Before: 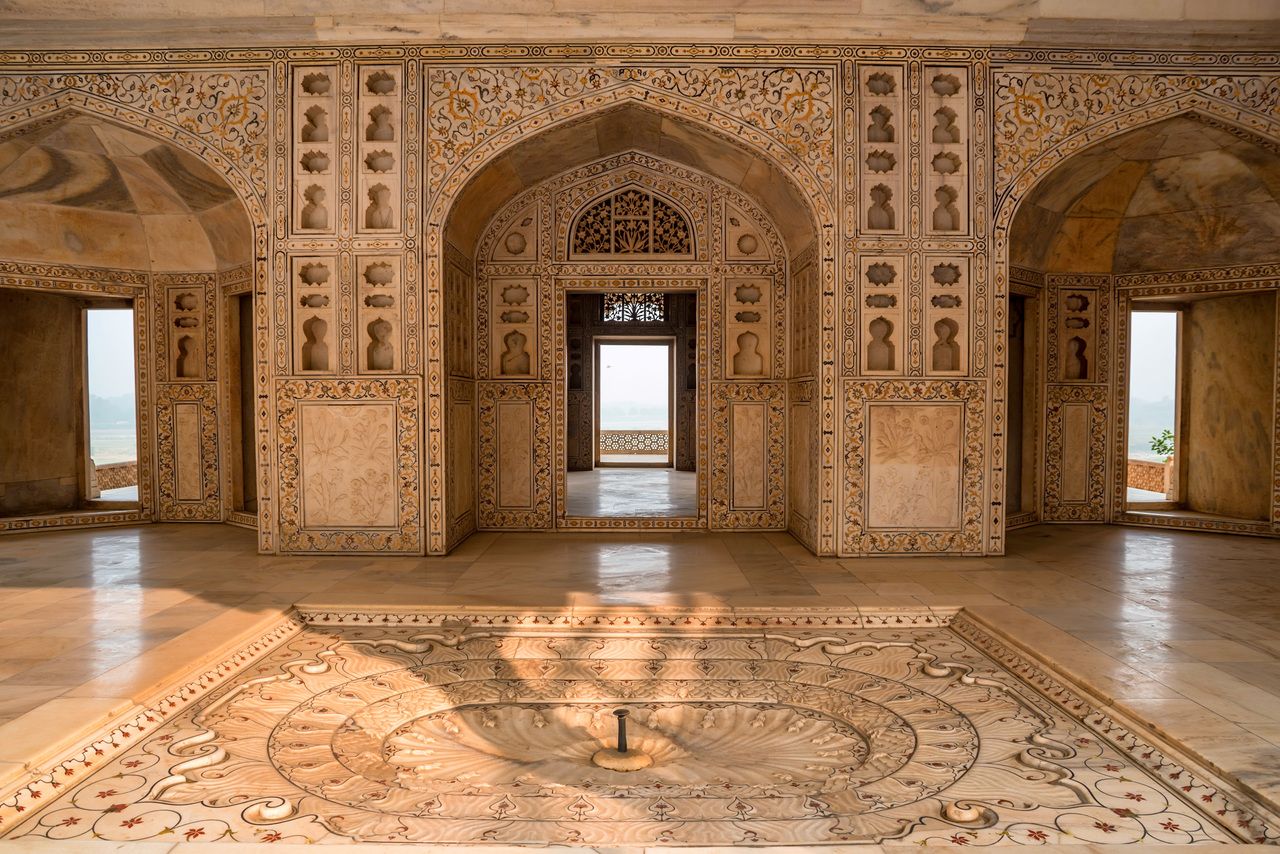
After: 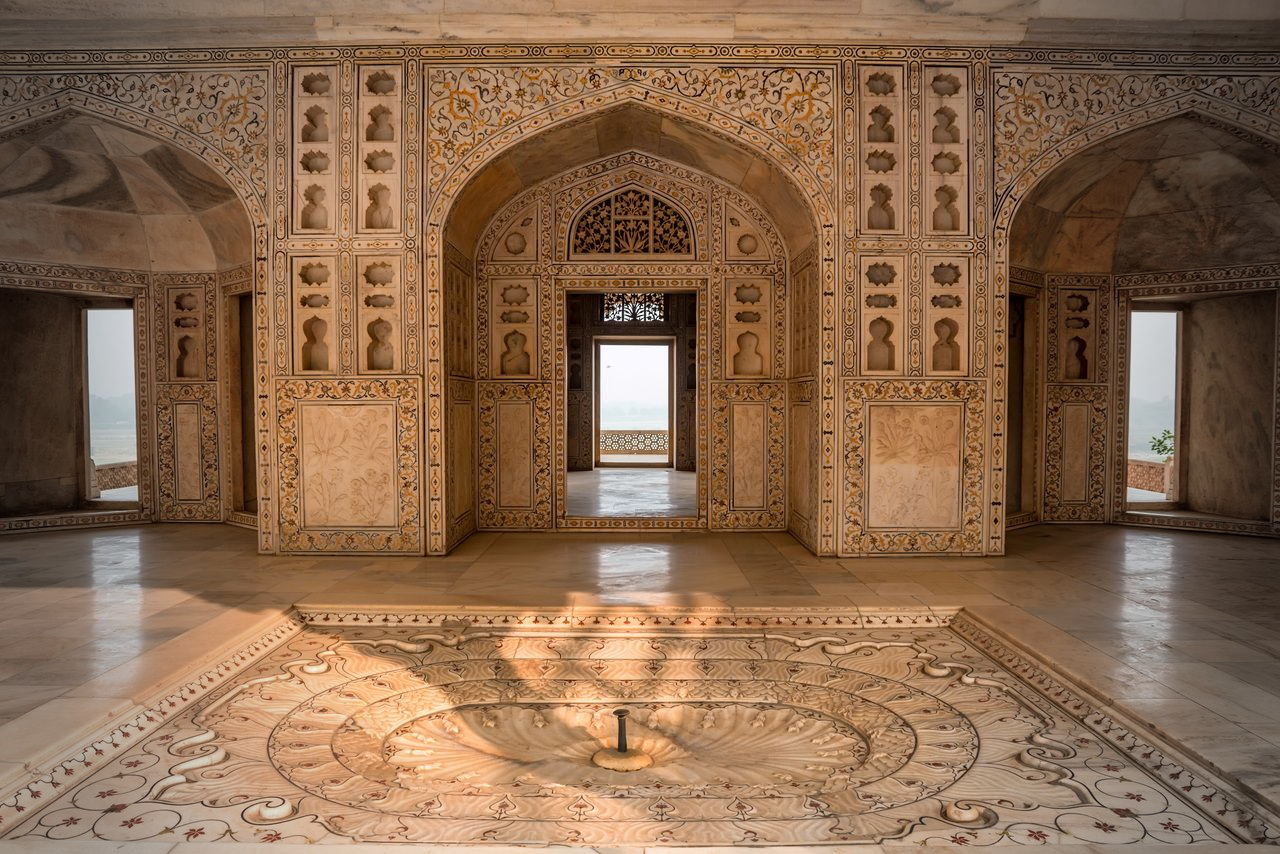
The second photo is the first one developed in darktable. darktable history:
vignetting: fall-off start 63.62%, width/height ratio 0.874, unbound false
